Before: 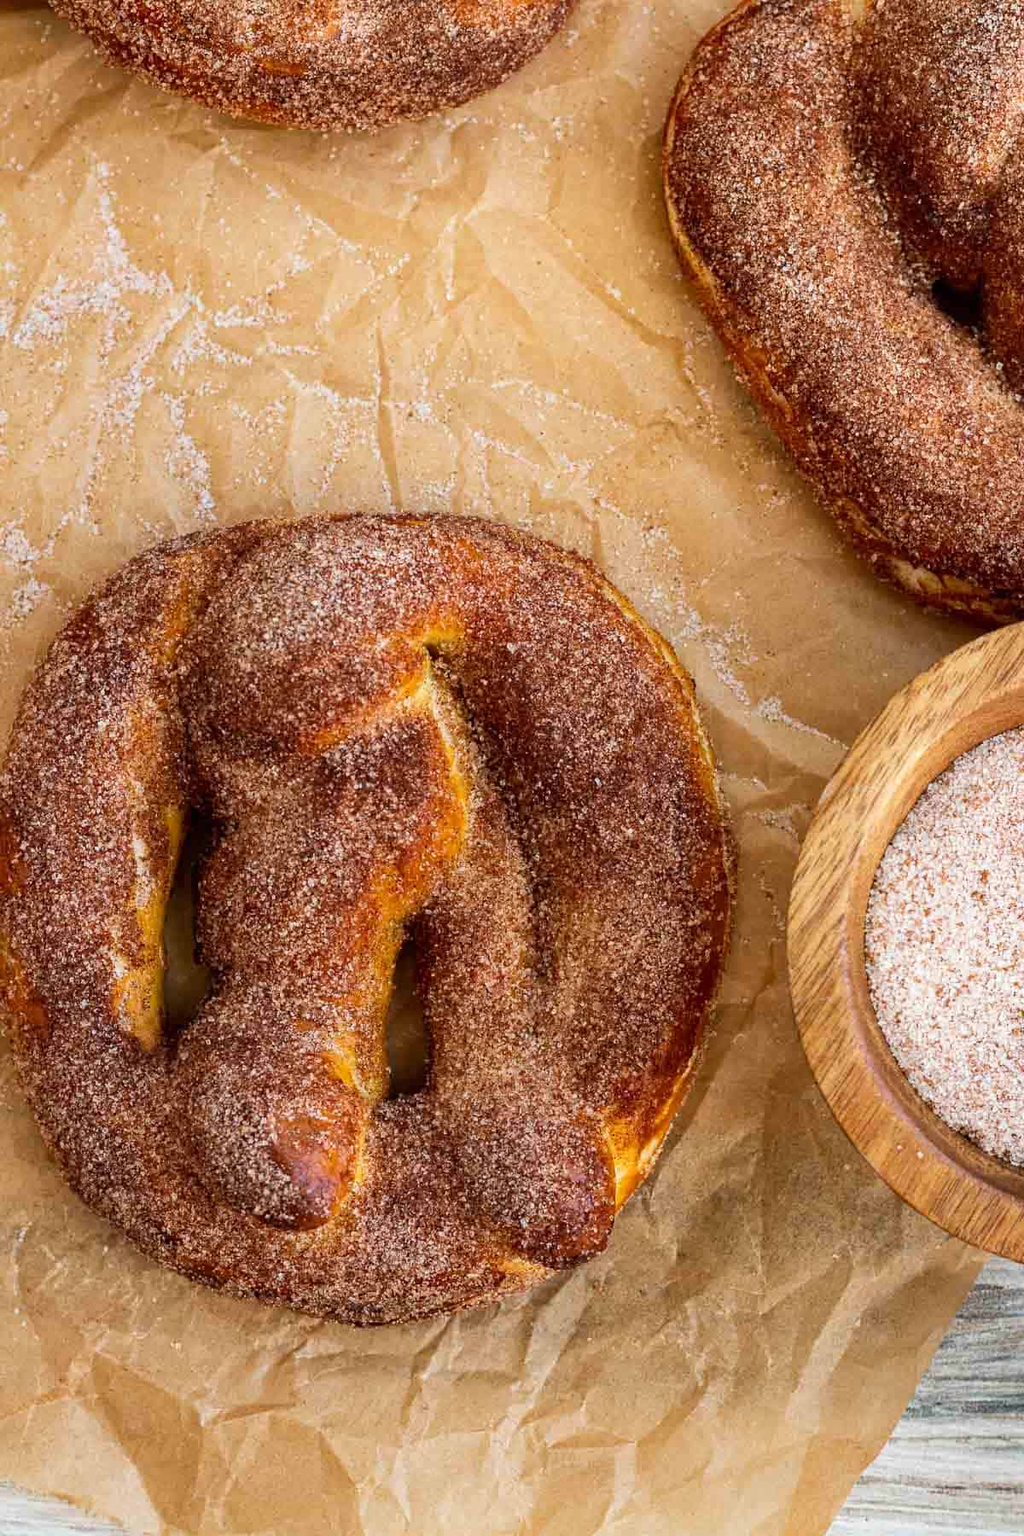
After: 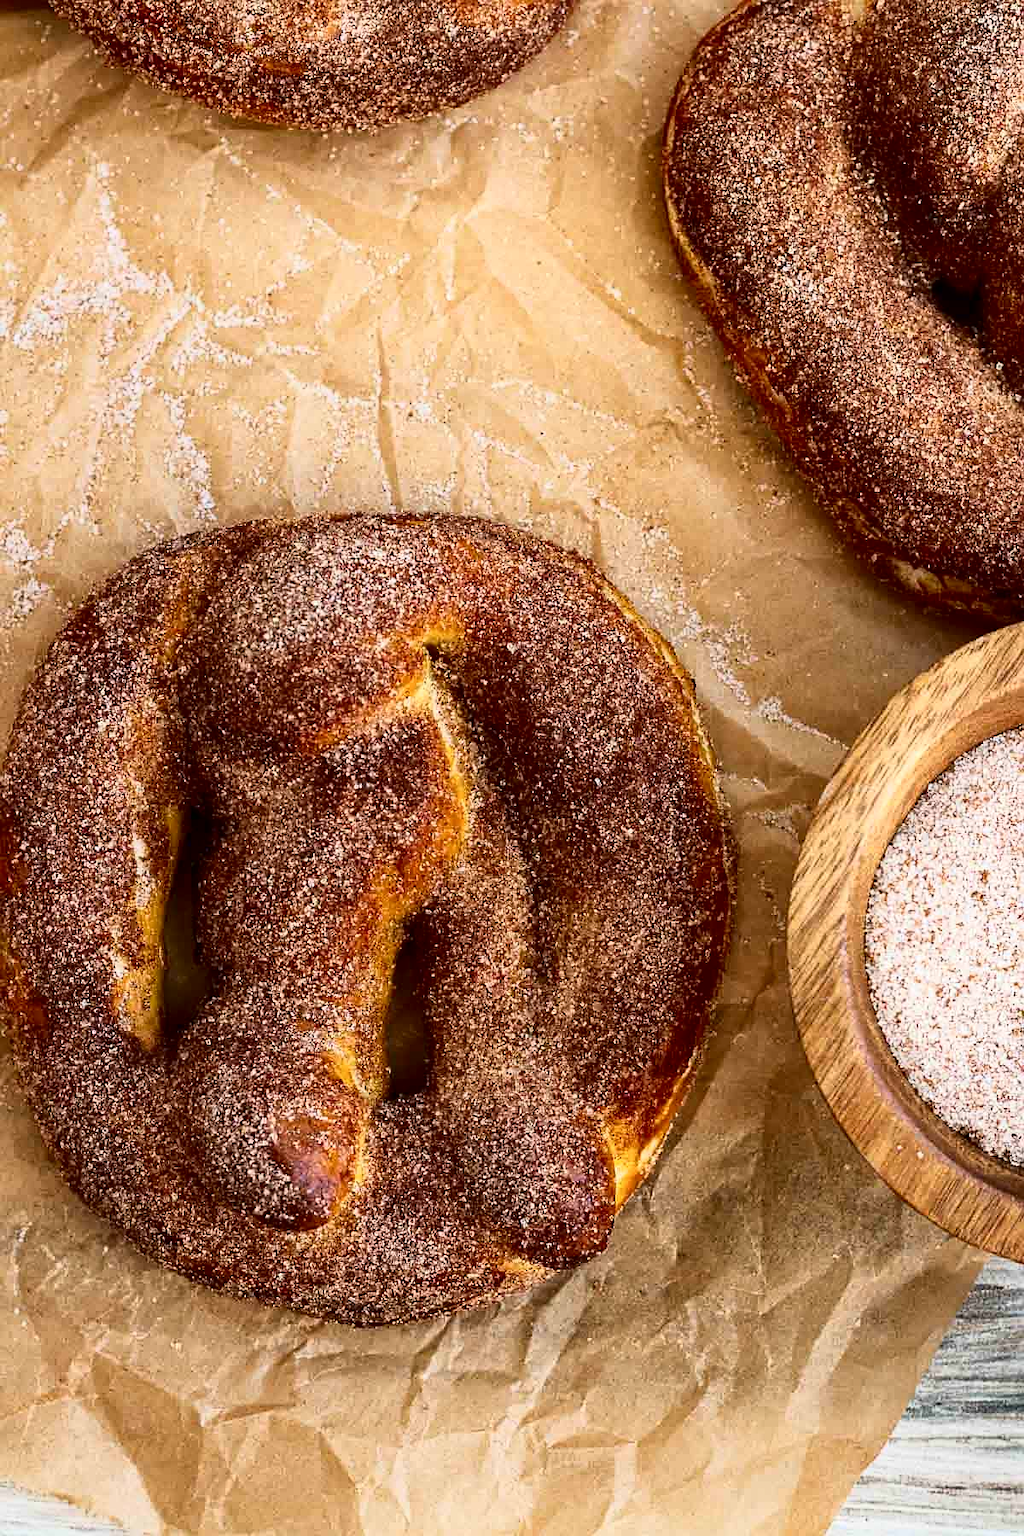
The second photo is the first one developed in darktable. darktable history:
sharpen: radius 0.991
tone curve: curves: ch0 [(0, 0) (0.042, 0.01) (0.223, 0.123) (0.59, 0.574) (0.802, 0.868) (1, 1)], color space Lab, independent channels, preserve colors none
